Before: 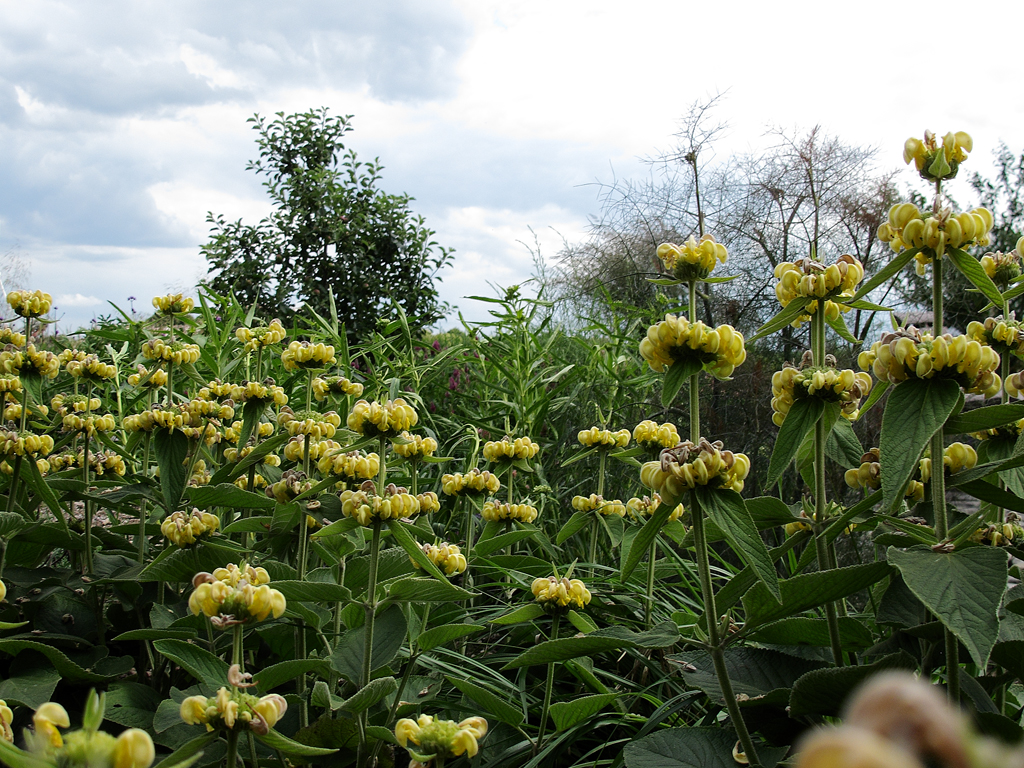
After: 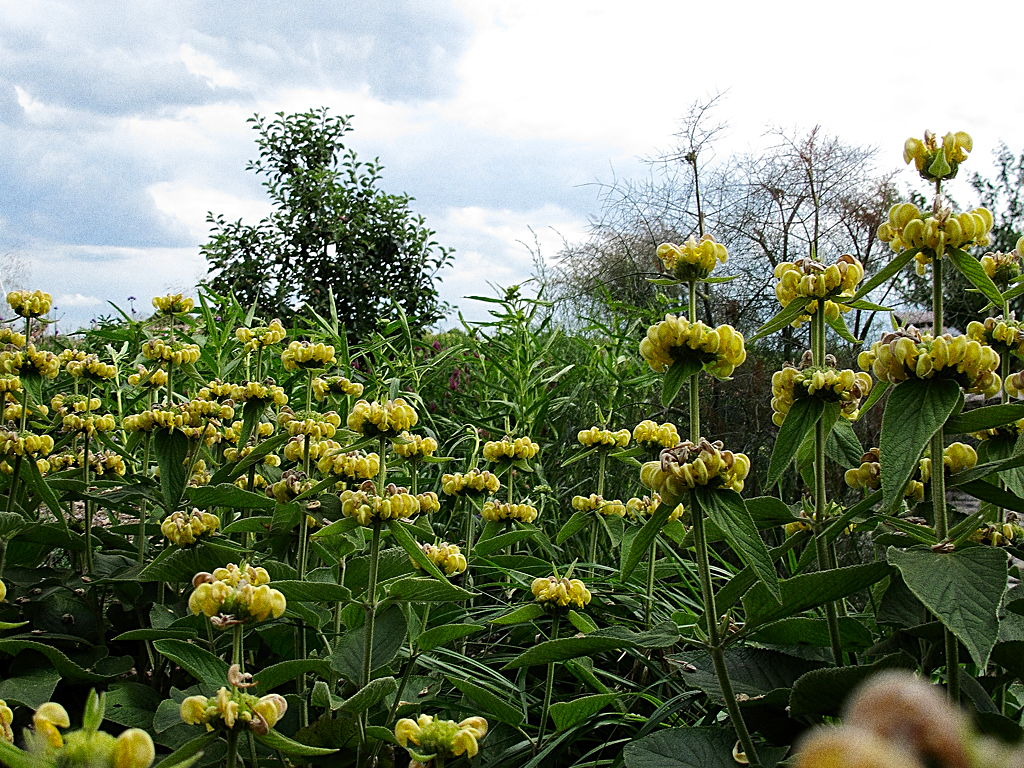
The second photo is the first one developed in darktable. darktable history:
sharpen: on, module defaults
grain: coarseness 0.09 ISO, strength 40%
contrast brightness saturation: contrast 0.04, saturation 0.16
